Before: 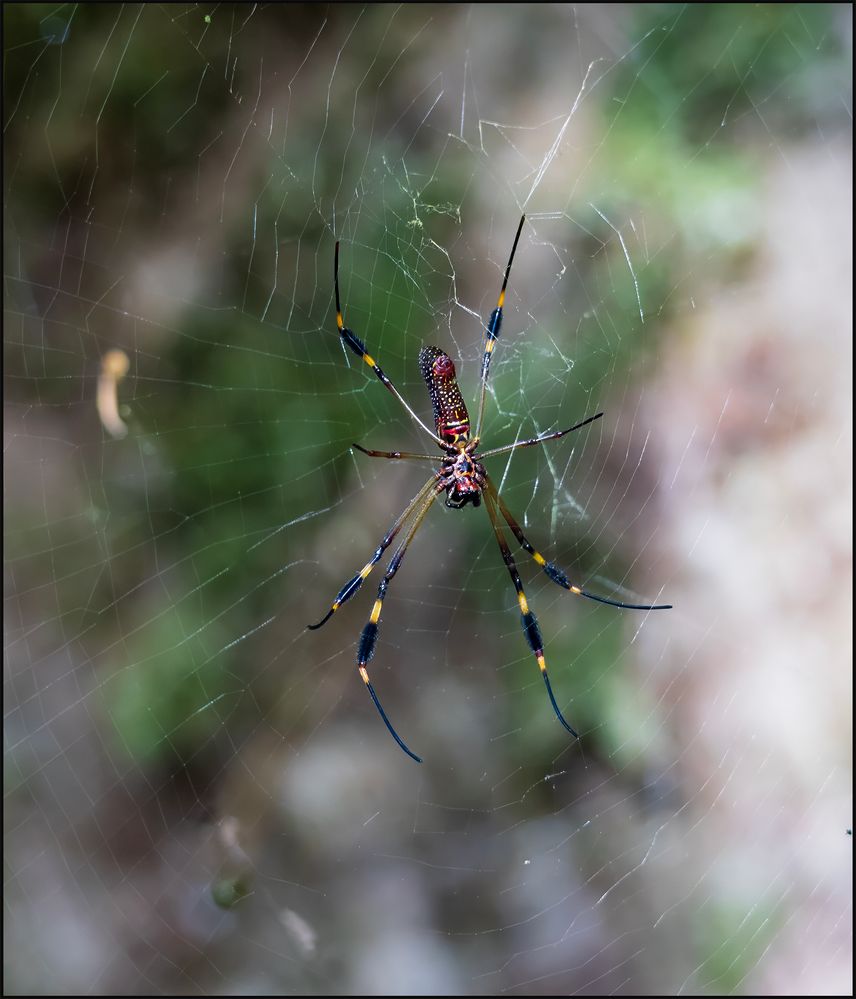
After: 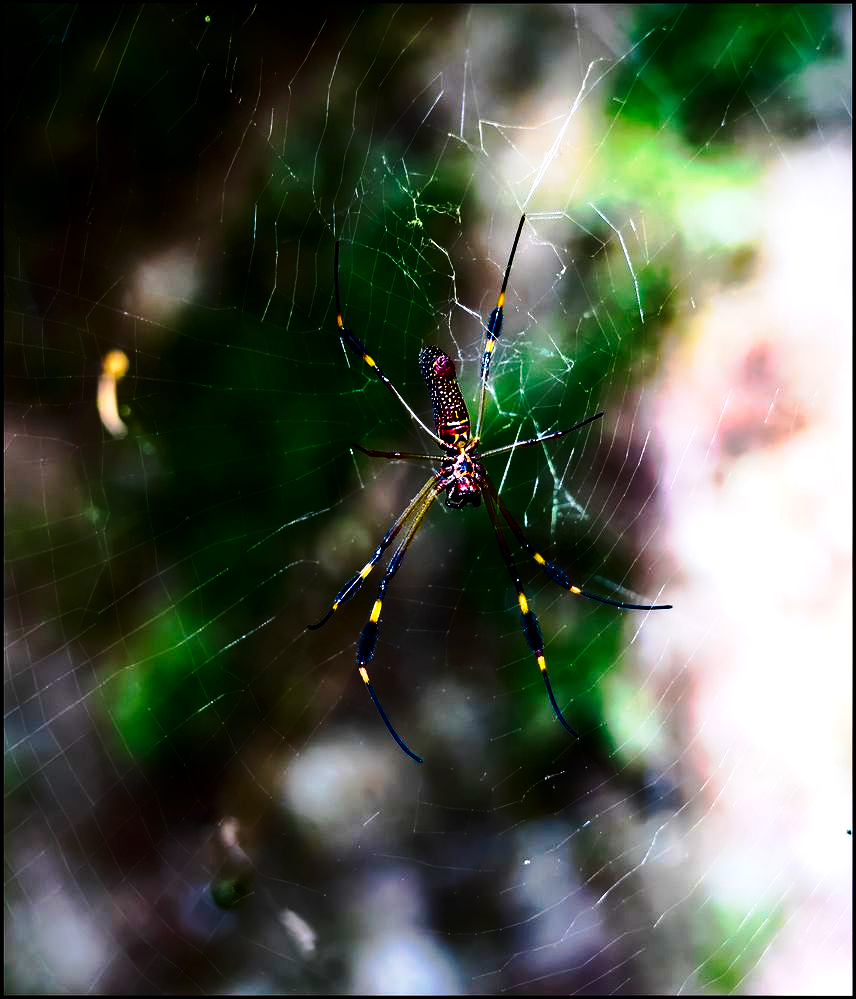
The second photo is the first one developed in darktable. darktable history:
tone curve: curves: ch0 [(0.003, 0) (0.066, 0.023) (0.154, 0.082) (0.281, 0.221) (0.405, 0.389) (0.517, 0.553) (0.716, 0.743) (0.822, 0.882) (1, 1)]; ch1 [(0, 0) (0.164, 0.115) (0.337, 0.332) (0.39, 0.398) (0.464, 0.461) (0.501, 0.5) (0.521, 0.526) (0.571, 0.606) (0.656, 0.677) (0.723, 0.731) (0.811, 0.796) (1, 1)]; ch2 [(0, 0) (0.337, 0.382) (0.464, 0.476) (0.501, 0.502) (0.527, 0.54) (0.556, 0.567) (0.575, 0.606) (0.659, 0.736) (1, 1)], preserve colors none
color balance rgb: highlights gain › luminance 17.585%, perceptual saturation grading › global saturation 30.952%, global vibrance 25.043%, contrast 20.301%
contrast brightness saturation: contrast 0.223, brightness -0.195, saturation 0.235
